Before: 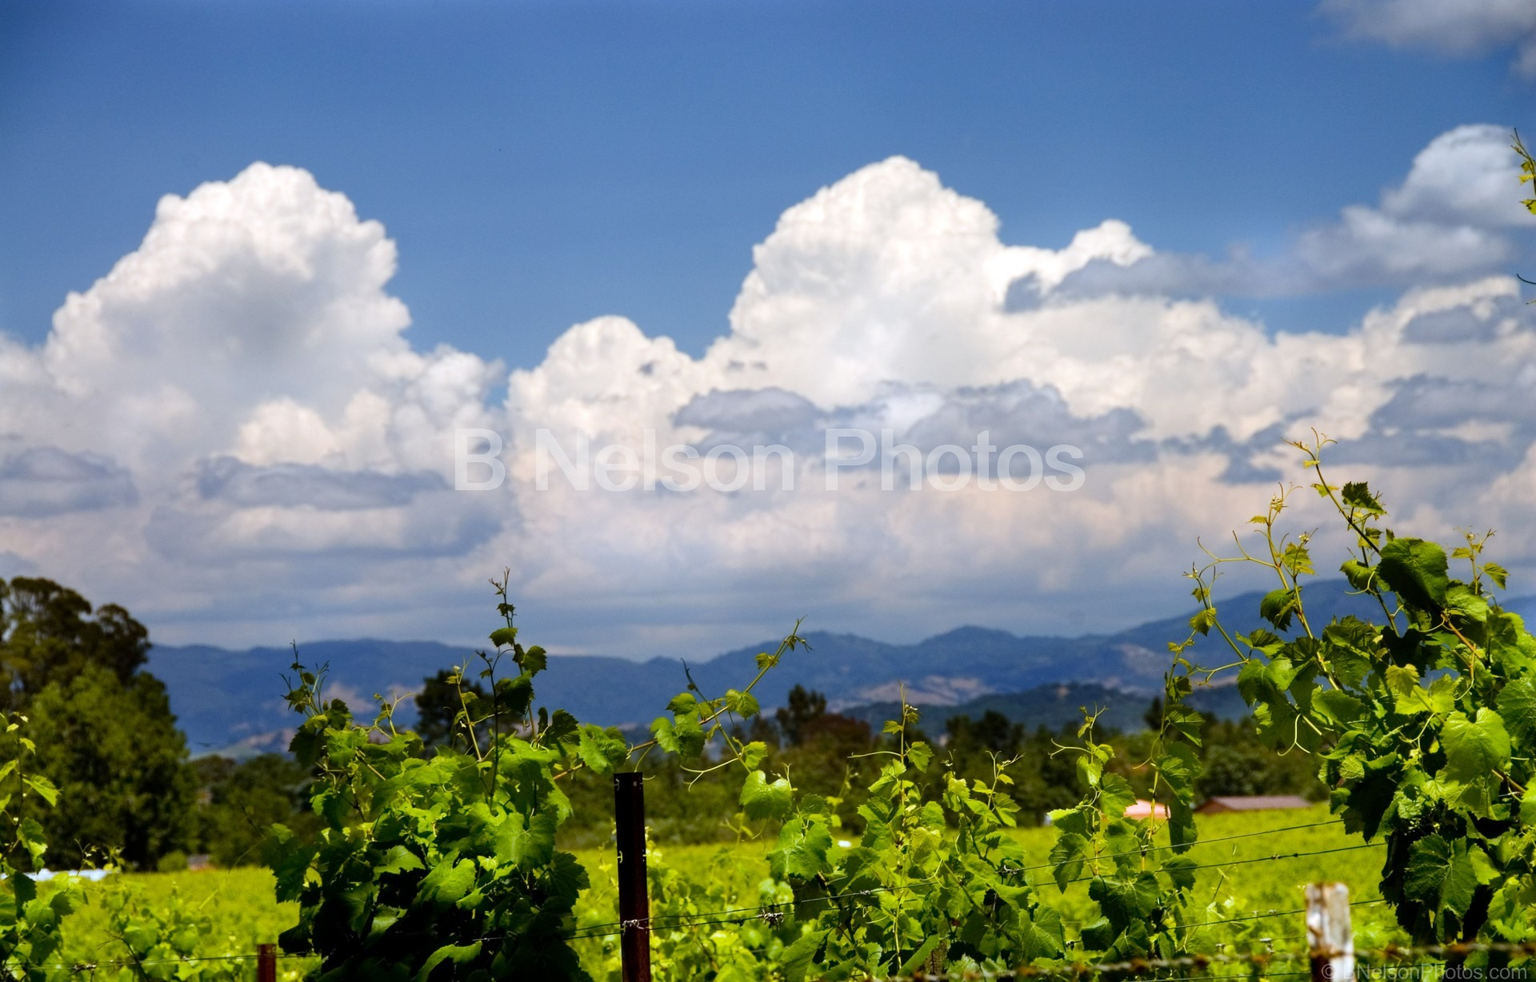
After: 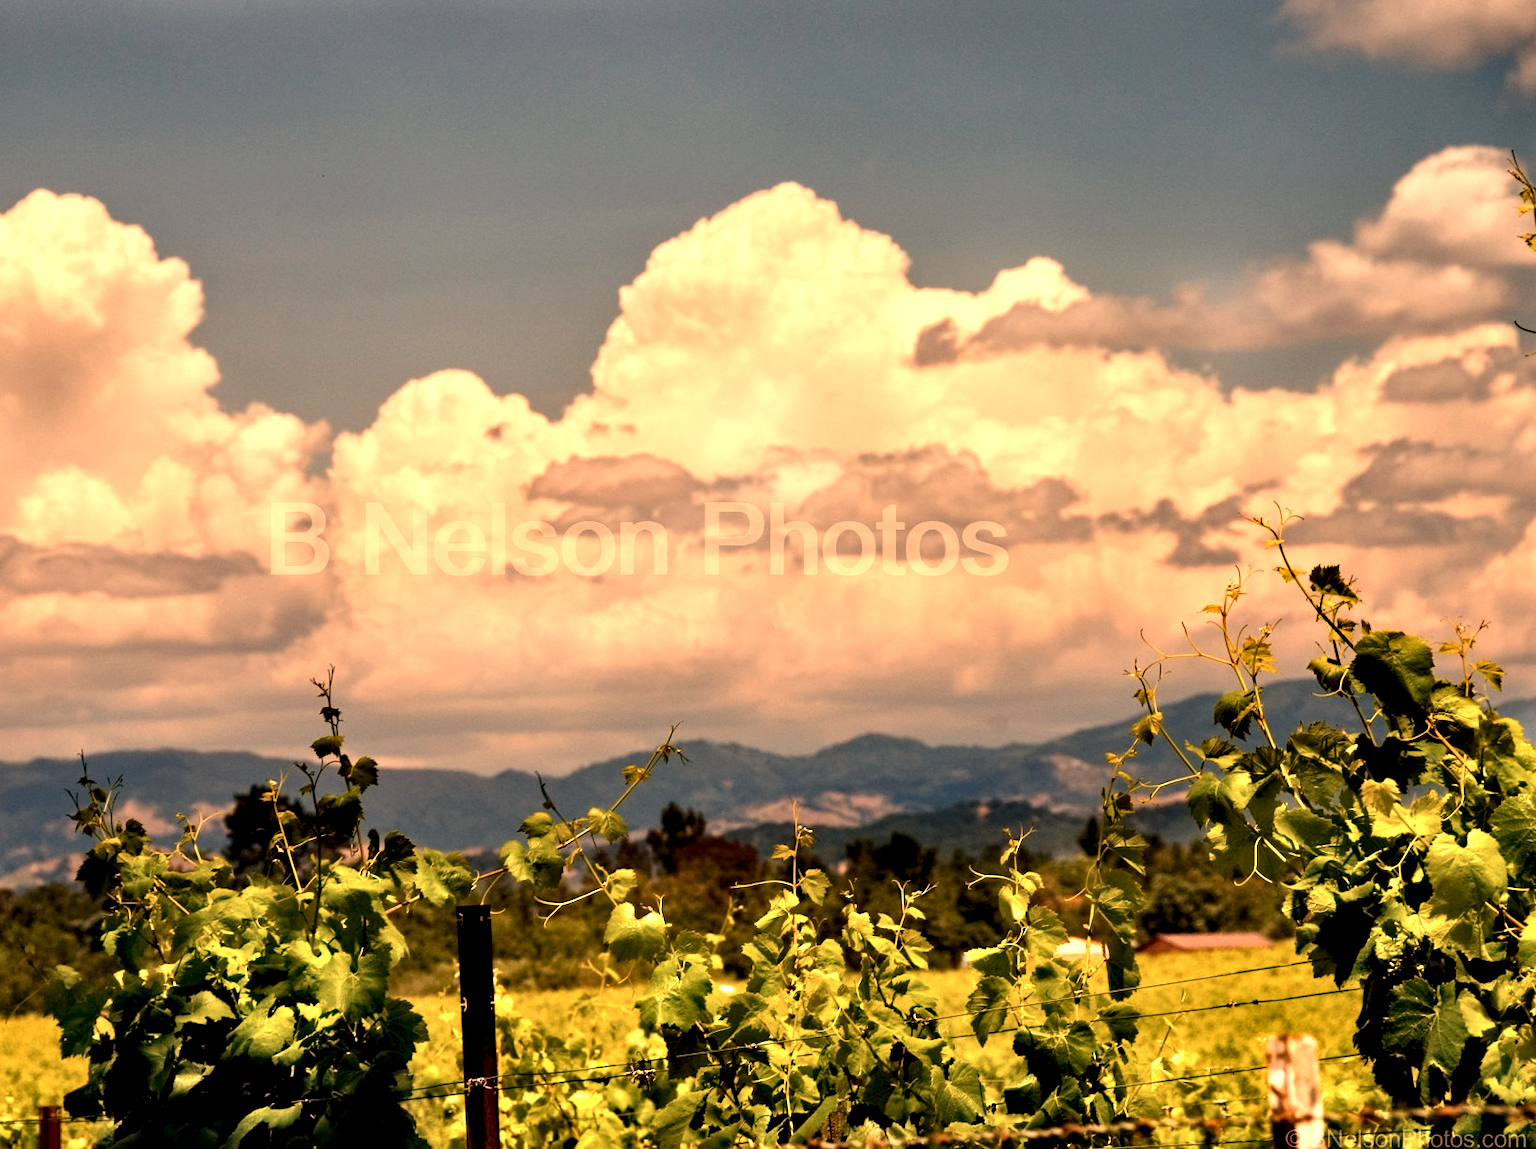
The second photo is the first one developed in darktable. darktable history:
color contrast: green-magenta contrast 0.96
contrast equalizer: y [[0.601, 0.6, 0.598, 0.598, 0.6, 0.601], [0.5 ×6], [0.5 ×6], [0 ×6], [0 ×6]]
crop and rotate: left 14.584%
white balance: red 1.467, blue 0.684
